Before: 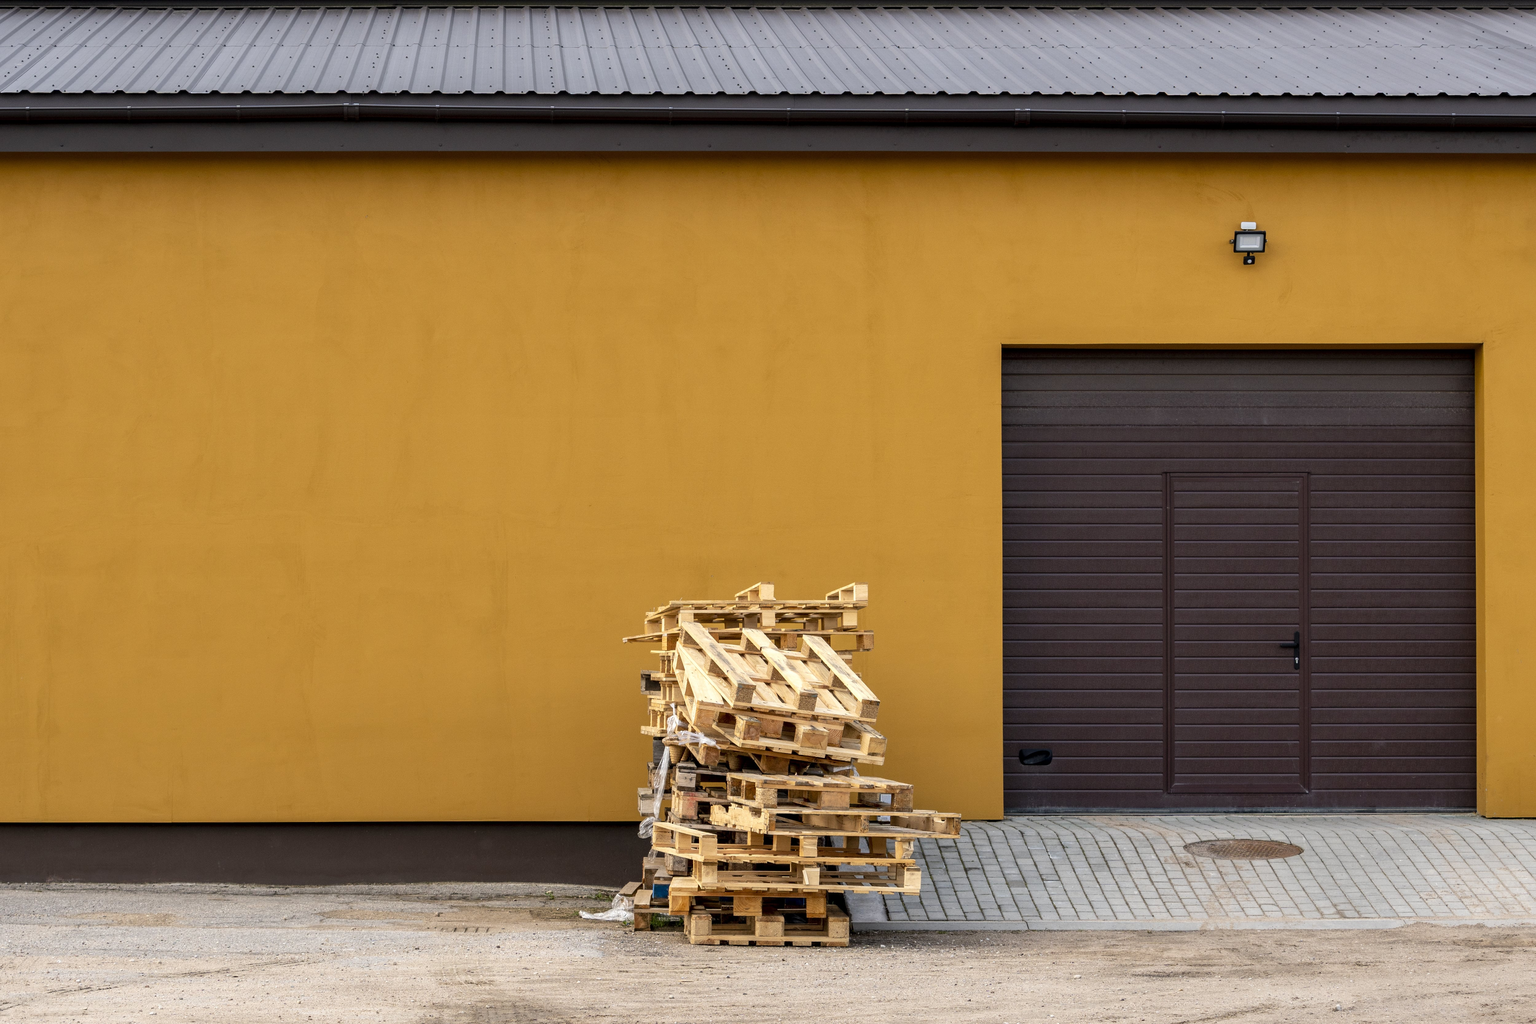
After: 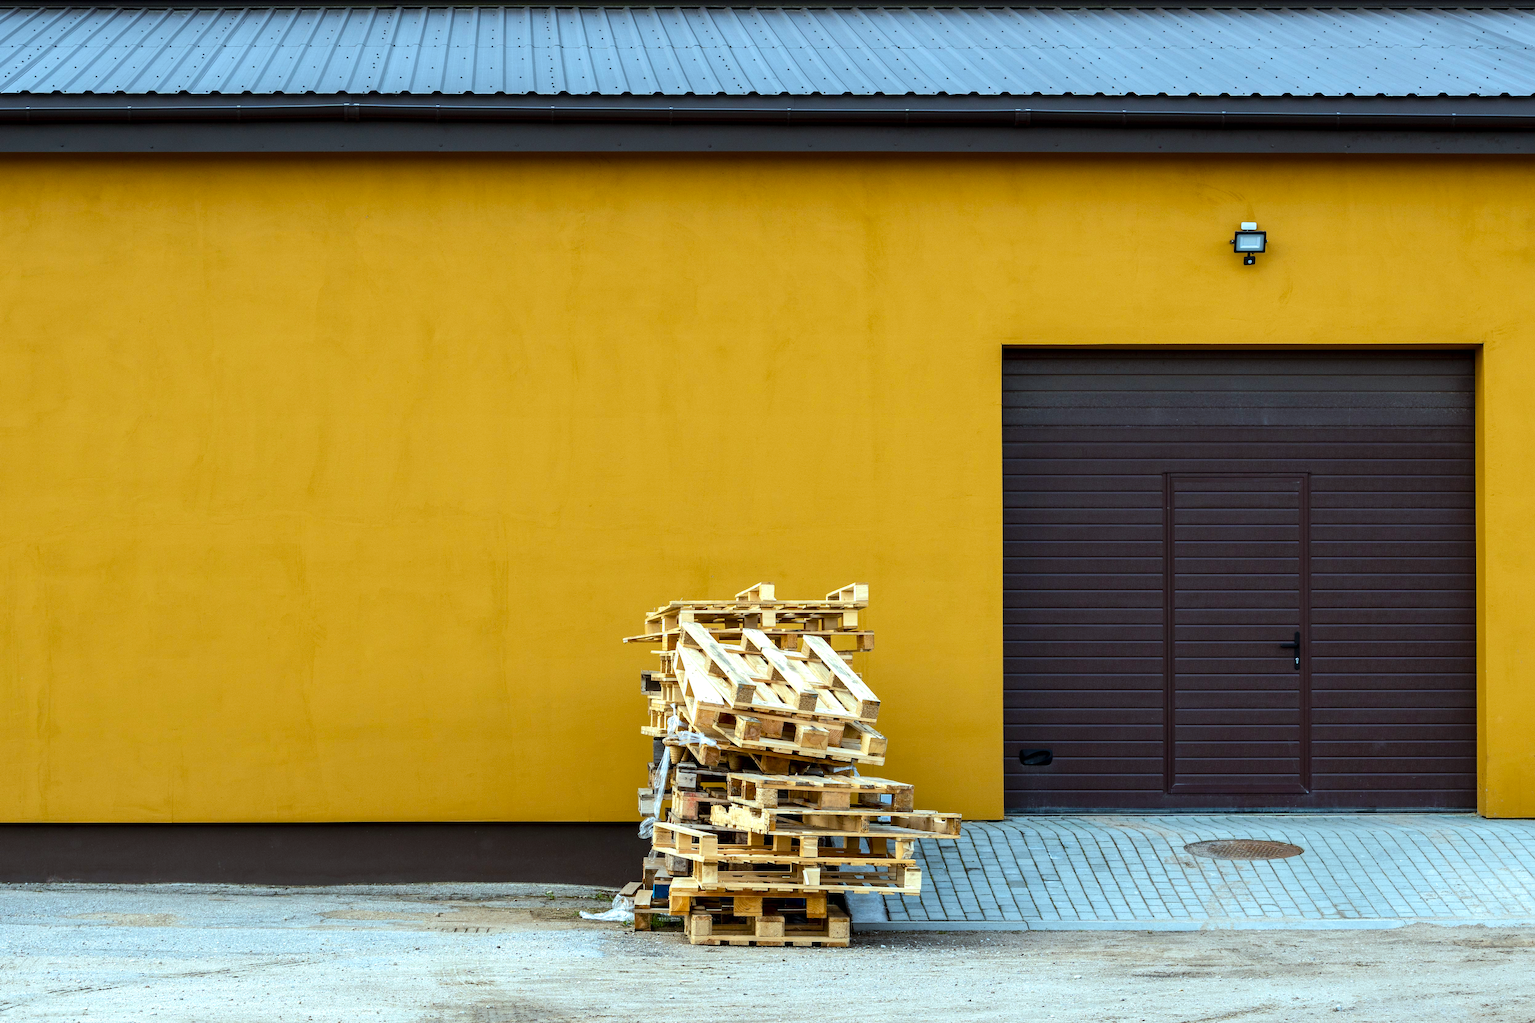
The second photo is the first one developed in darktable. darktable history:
tone equalizer: -8 EV -0.393 EV, -7 EV -0.419 EV, -6 EV -0.36 EV, -5 EV -0.19 EV, -3 EV 0.237 EV, -2 EV 0.345 EV, -1 EV 0.386 EV, +0 EV 0.429 EV, edges refinement/feathering 500, mask exposure compensation -1.57 EV, preserve details no
velvia: strength 32.59%, mid-tones bias 0.204
color correction: highlights a* -12.17, highlights b* -15.21
